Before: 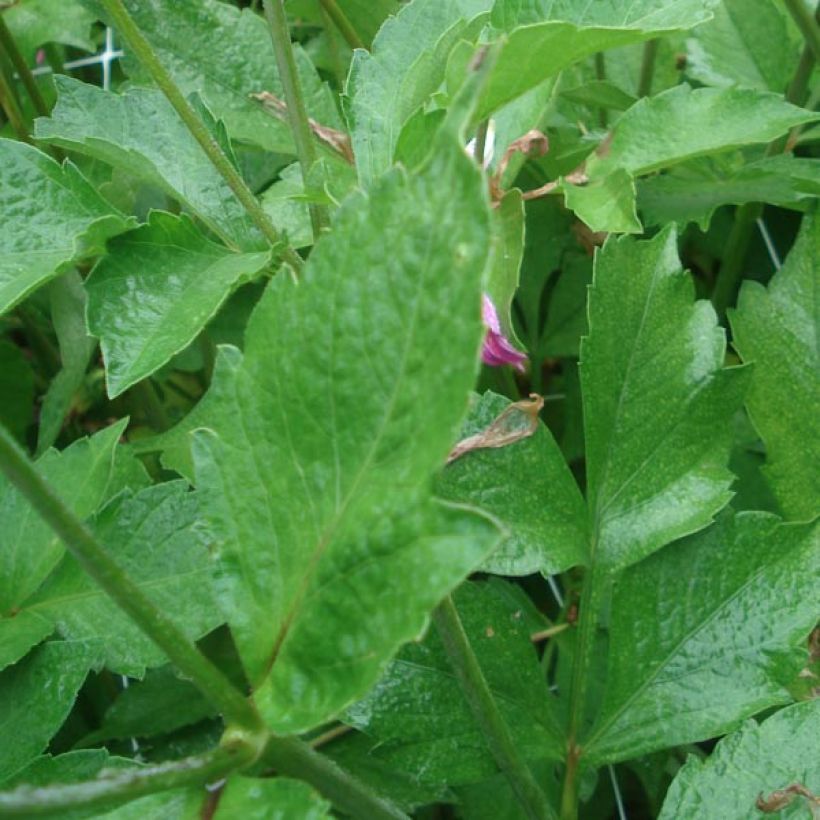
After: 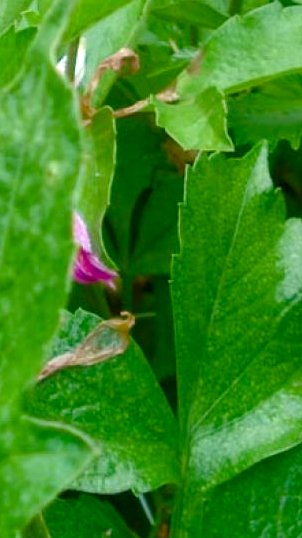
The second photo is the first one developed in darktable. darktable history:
color balance rgb: perceptual saturation grading › global saturation 35%, perceptual saturation grading › highlights -25%, perceptual saturation grading › shadows 50%
local contrast: highlights 100%, shadows 100%, detail 120%, midtone range 0.2
crop and rotate: left 49.936%, top 10.094%, right 13.136%, bottom 24.256%
